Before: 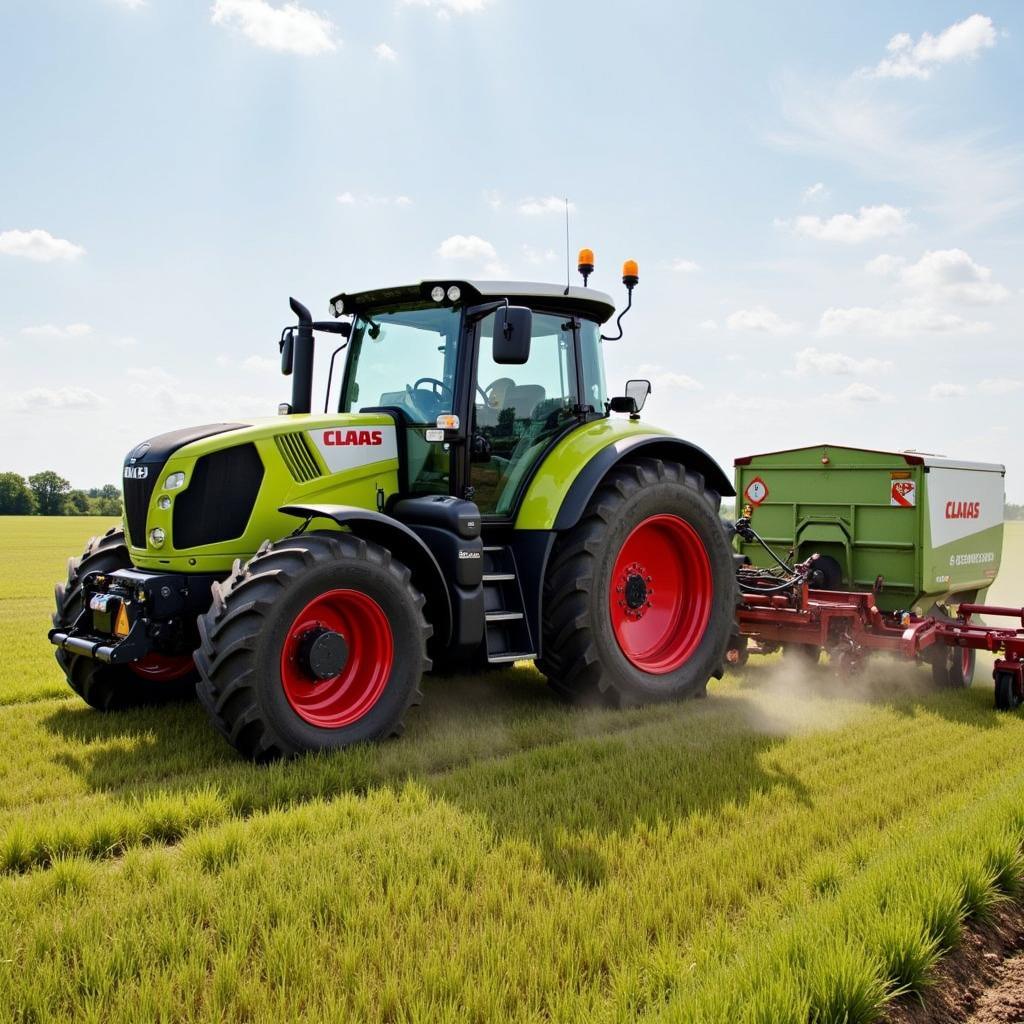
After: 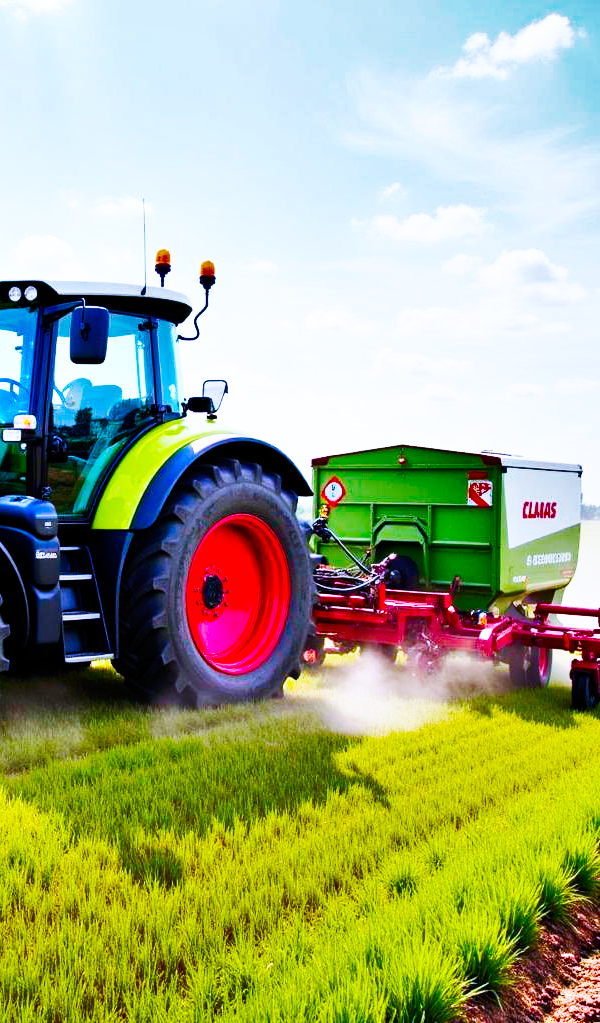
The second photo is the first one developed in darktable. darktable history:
crop: left 41.402%
shadows and highlights: shadows 20.91, highlights -82.73, soften with gaussian
levels: mode automatic, black 0.023%, white 99.97%, levels [0.062, 0.494, 0.925]
color calibration: illuminant as shot in camera, x 0.379, y 0.396, temperature 4138.76 K
base curve: curves: ch0 [(0, 0) (0.007, 0.004) (0.027, 0.03) (0.046, 0.07) (0.207, 0.54) (0.442, 0.872) (0.673, 0.972) (1, 1)], preserve colors none
color correction: saturation 1.34
color balance rgb: linear chroma grading › global chroma 15%, perceptual saturation grading › global saturation 30%
